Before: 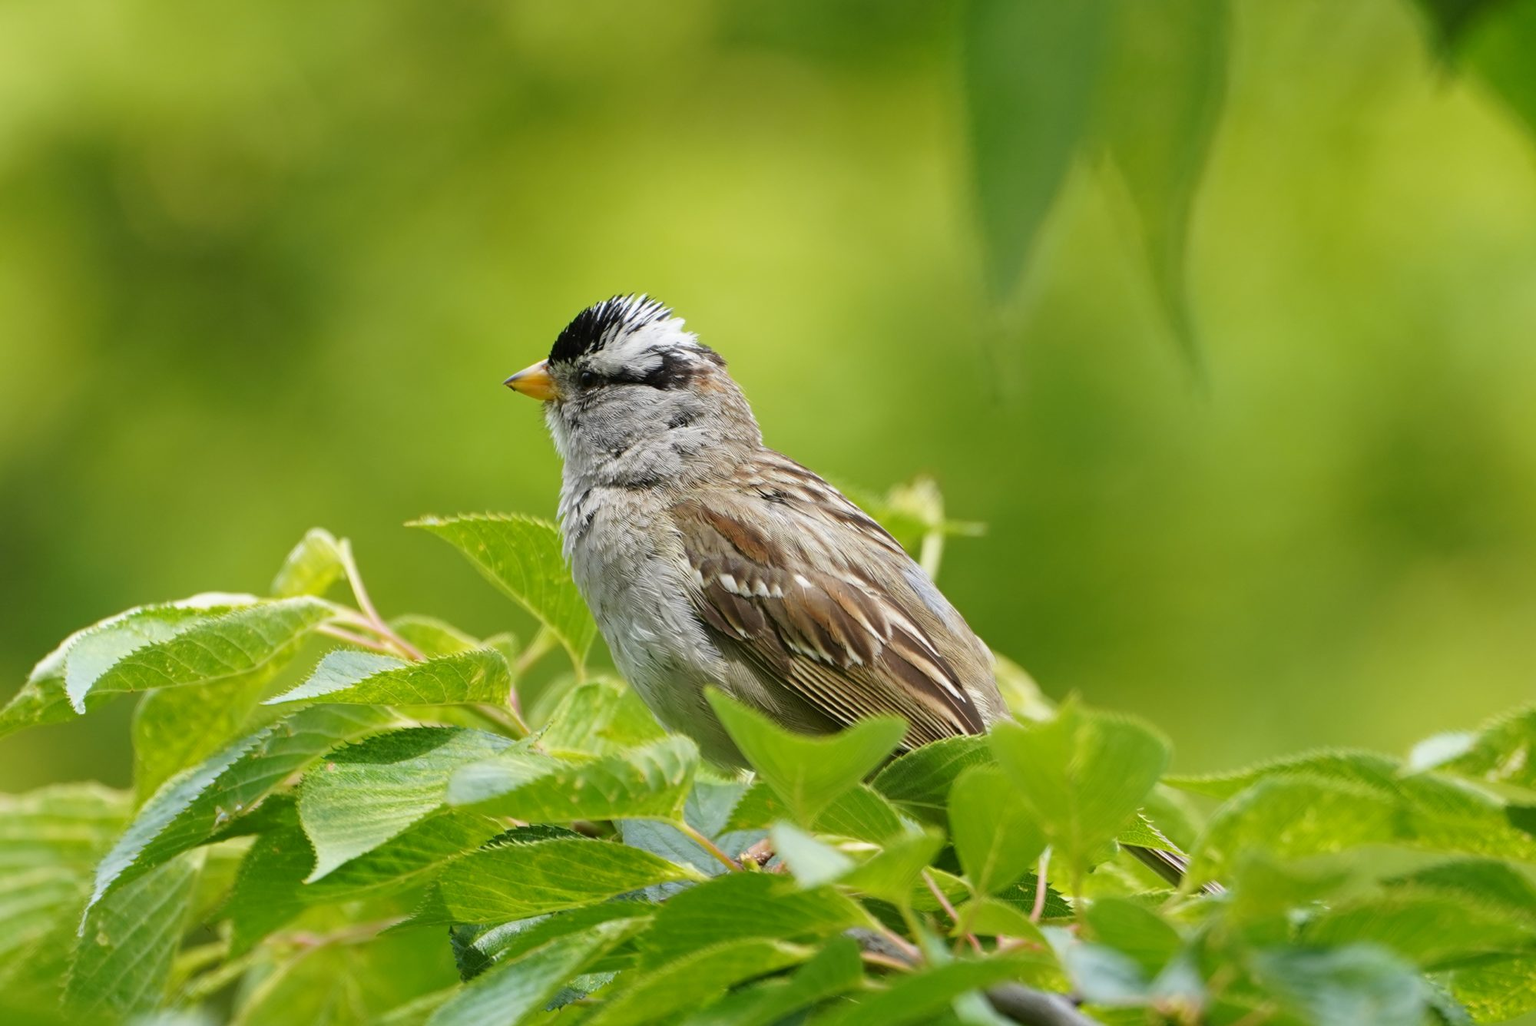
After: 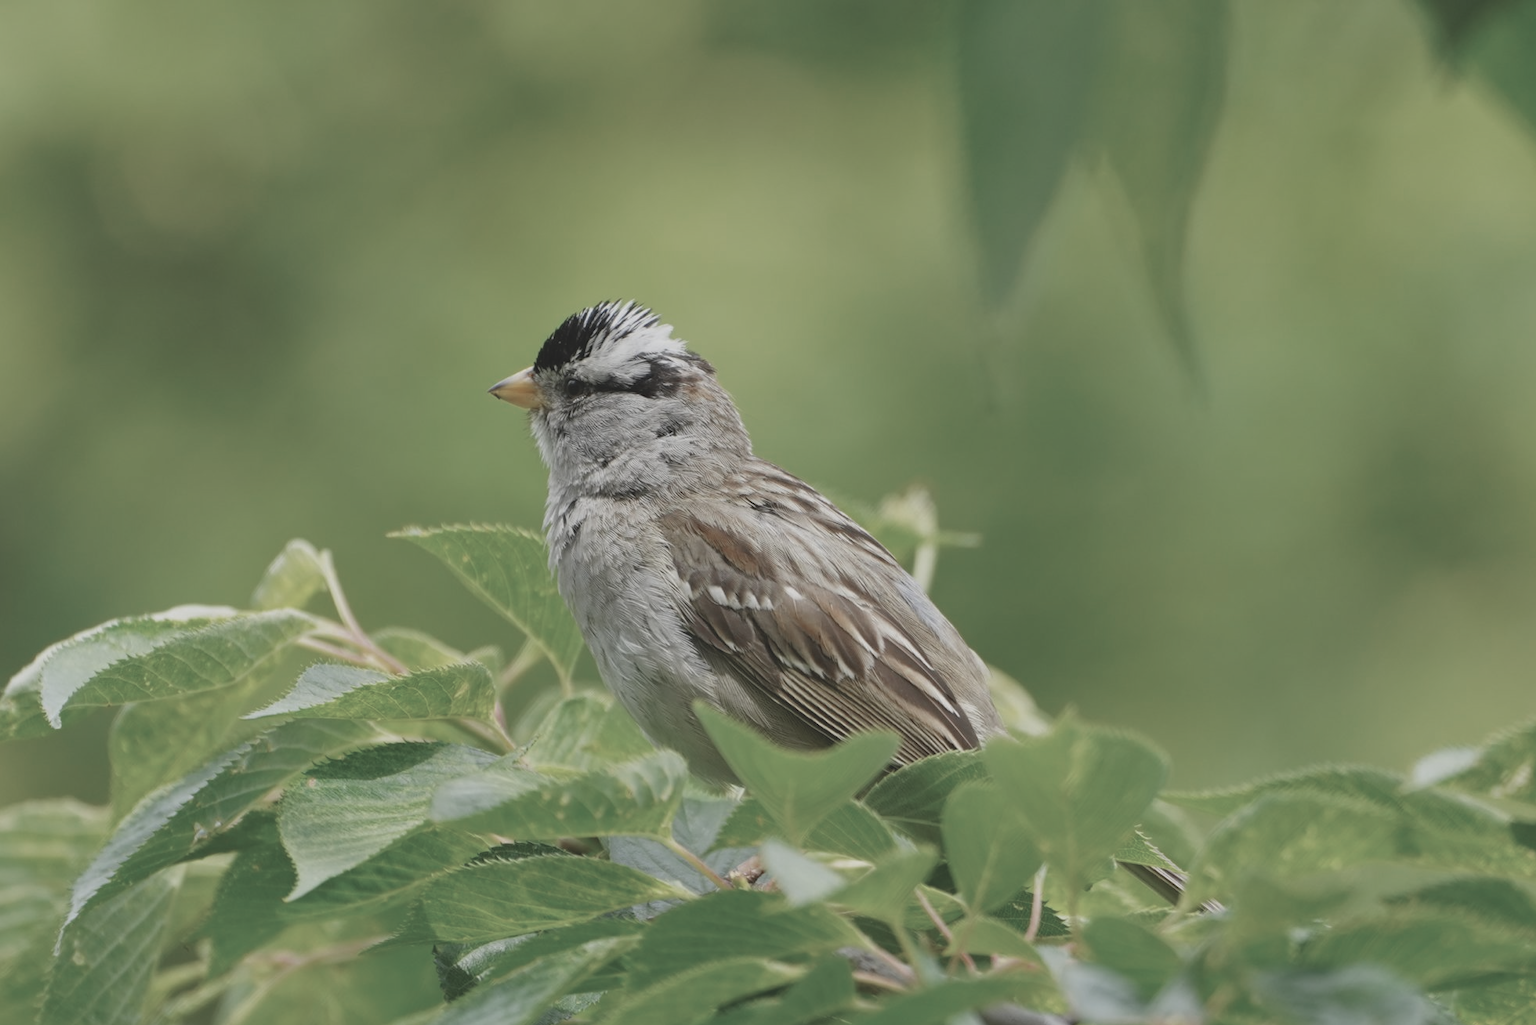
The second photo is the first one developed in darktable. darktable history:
crop: left 1.685%, right 0.284%, bottom 2.02%
color zones: curves: ch0 [(0, 0.5) (0.125, 0.4) (0.25, 0.5) (0.375, 0.4) (0.5, 0.4) (0.625, 0.35) (0.75, 0.35) (0.875, 0.5)]; ch1 [(0, 0.35) (0.125, 0.45) (0.25, 0.35) (0.375, 0.35) (0.5, 0.35) (0.625, 0.35) (0.75, 0.45) (0.875, 0.35)]; ch2 [(0, 0.6) (0.125, 0.5) (0.25, 0.5) (0.375, 0.6) (0.5, 0.6) (0.625, 0.5) (0.75, 0.5) (0.875, 0.5)]
shadows and highlights: shadows 39.94, highlights -53.88, low approximation 0.01, soften with gaussian
contrast brightness saturation: contrast -0.258, saturation -0.443
